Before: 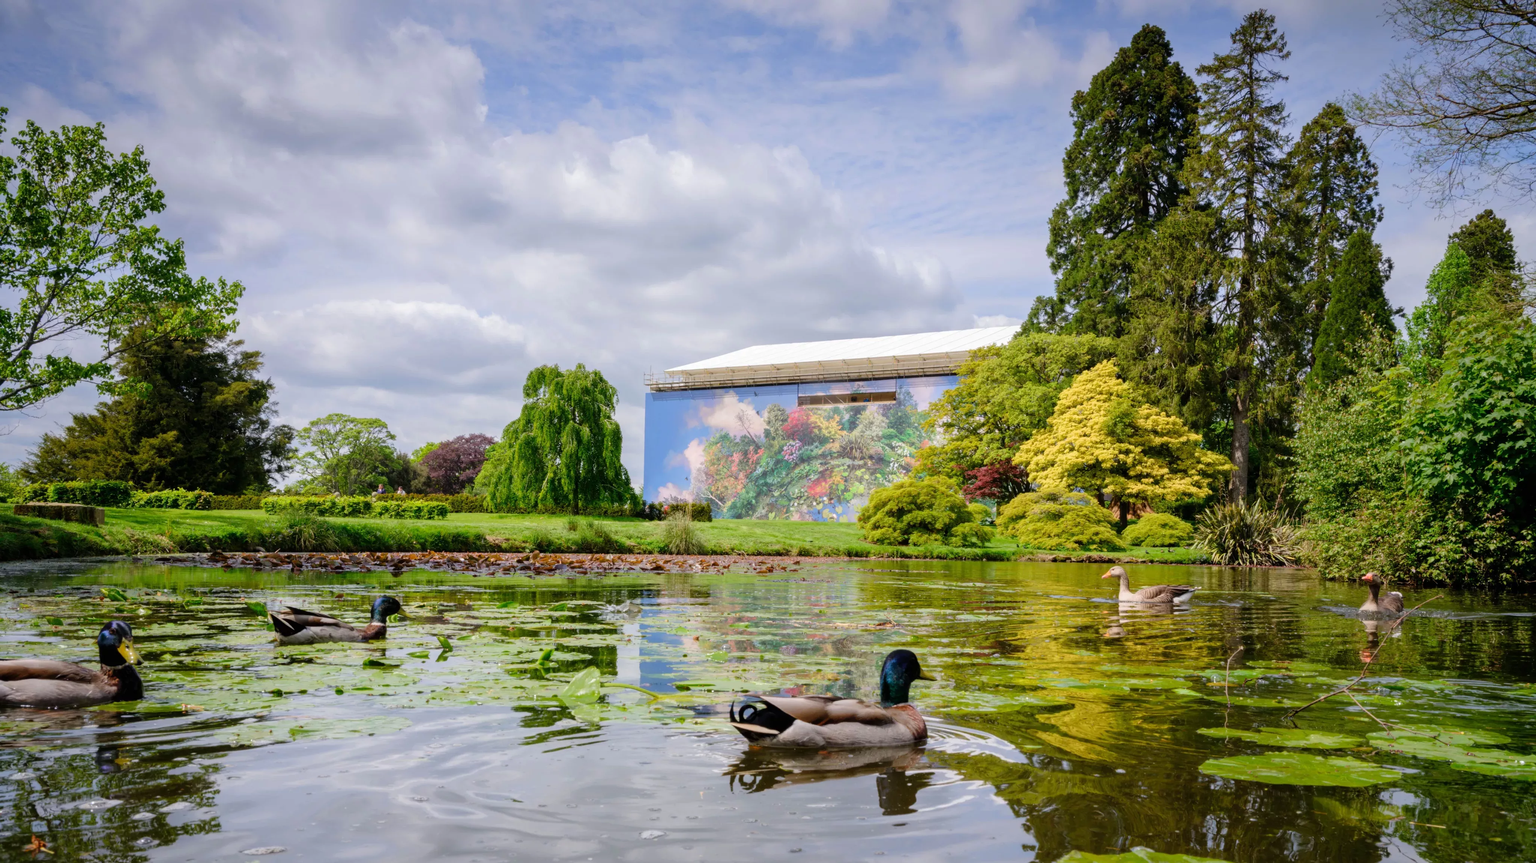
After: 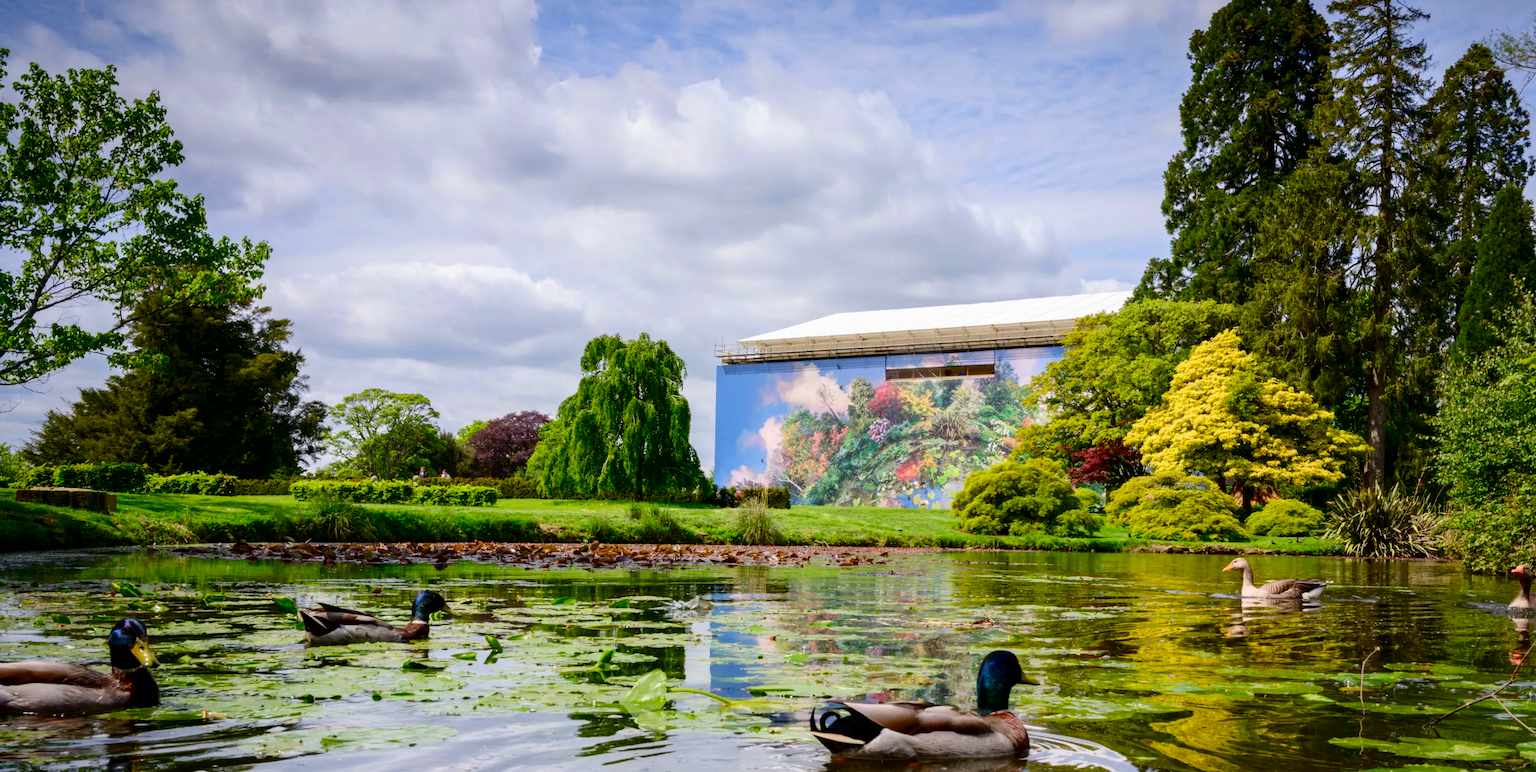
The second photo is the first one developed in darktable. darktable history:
contrast brightness saturation: contrast 0.193, brightness -0.114, saturation 0.212
crop: top 7.417%, right 9.882%, bottom 11.969%
